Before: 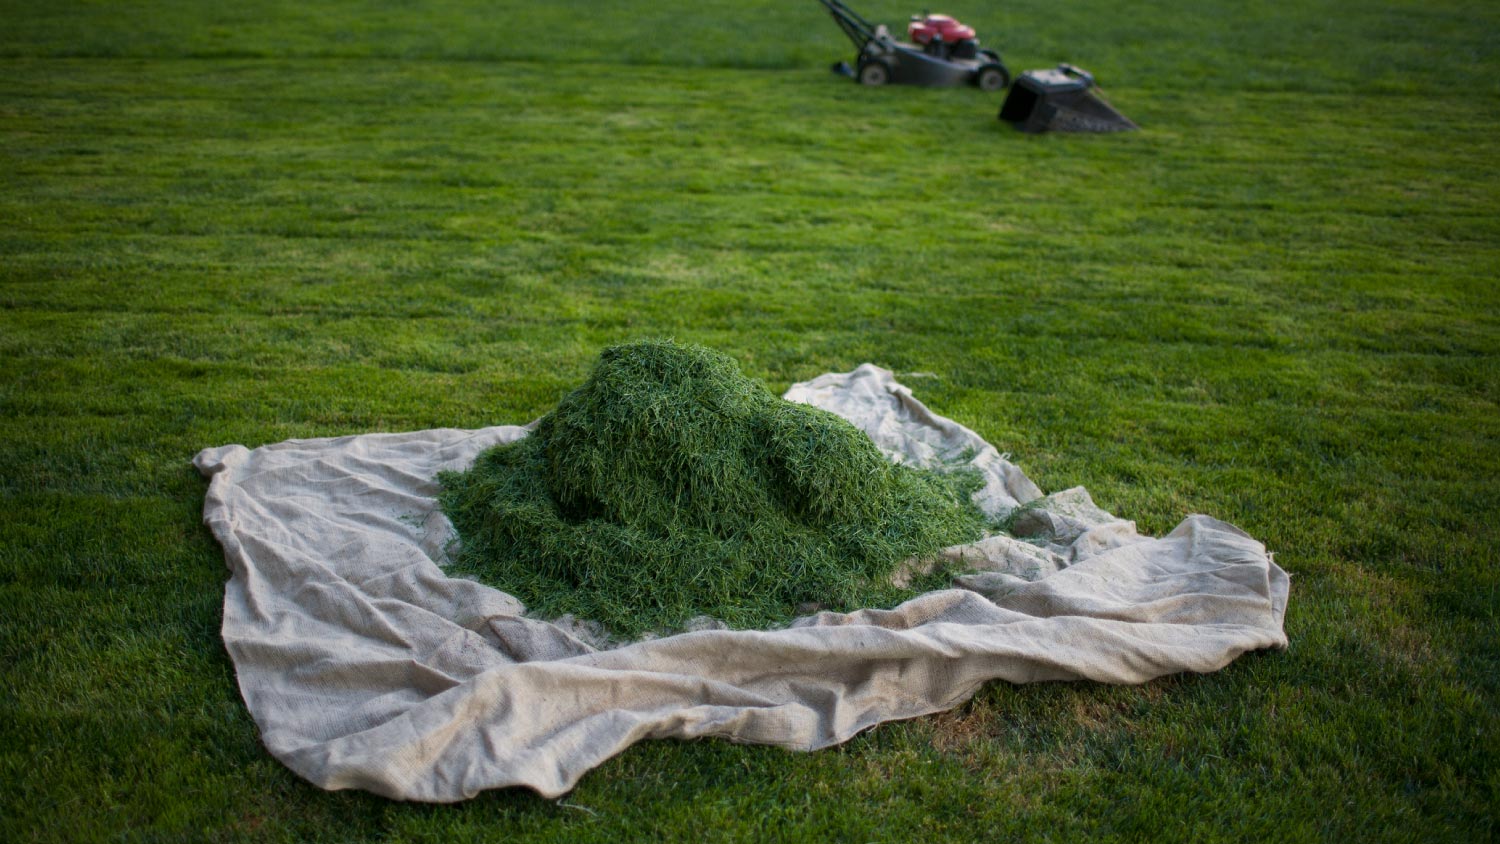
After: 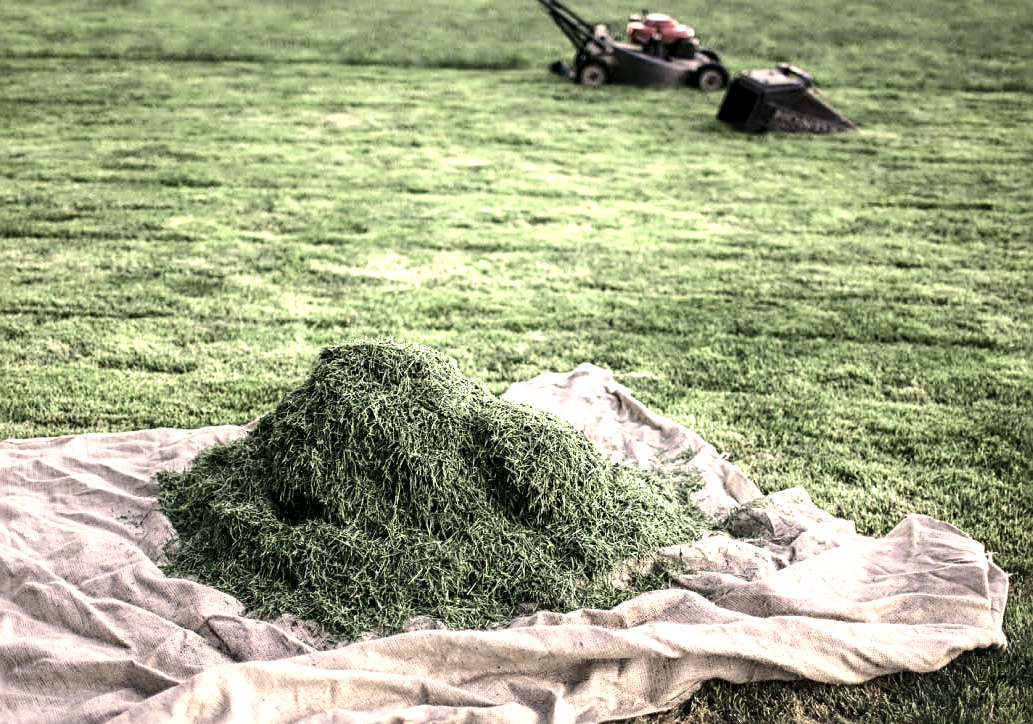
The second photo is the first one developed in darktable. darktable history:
sharpen: radius 2.756
crop: left 18.791%, right 12.309%, bottom 14.187%
color zones: curves: ch0 [(0.25, 0.667) (0.758, 0.368)]; ch1 [(0.215, 0.245) (0.761, 0.373)]; ch2 [(0.247, 0.554) (0.761, 0.436)]
color correction: highlights a* 20.42, highlights b* 19.69
base curve: curves: ch0 [(0, 0) (0.028, 0.03) (0.121, 0.232) (0.46, 0.748) (0.859, 0.968) (1, 1)]
local contrast: on, module defaults
